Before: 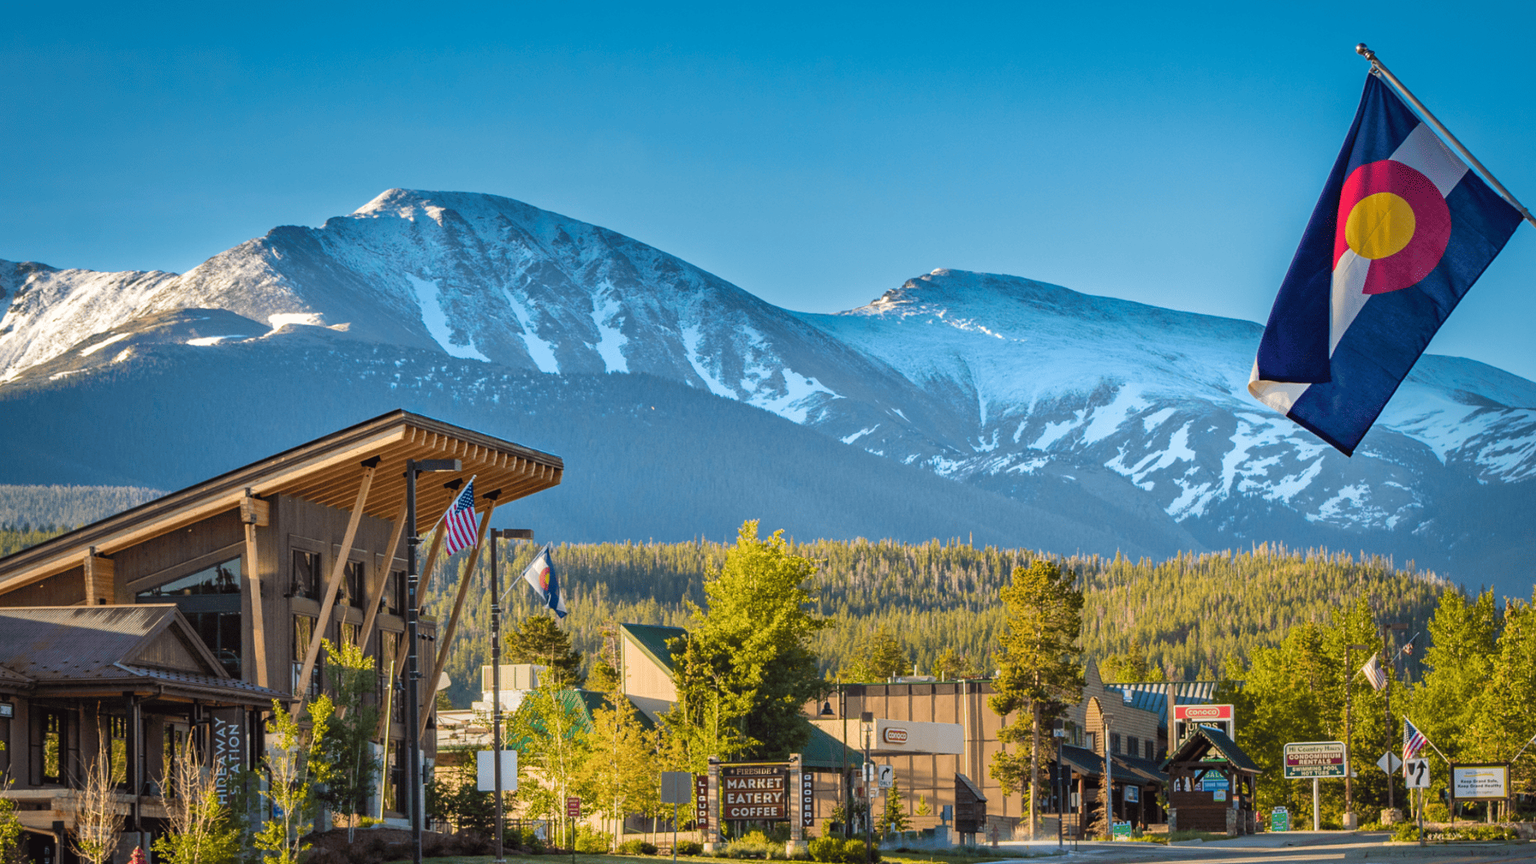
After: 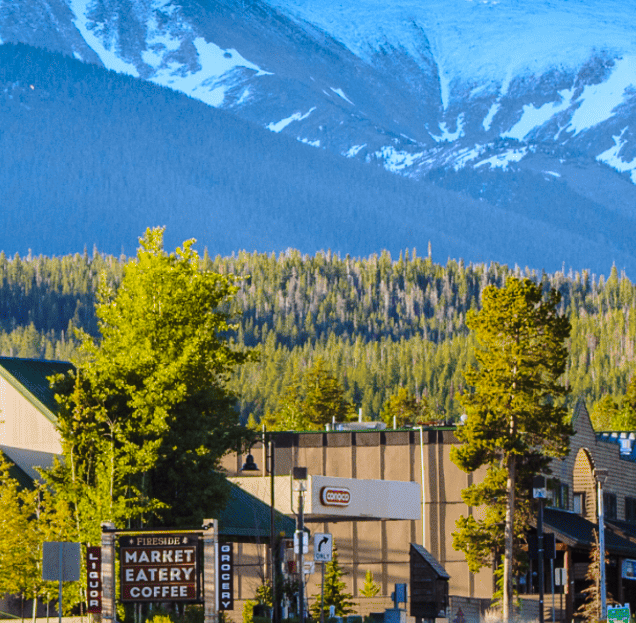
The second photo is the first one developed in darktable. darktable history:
crop: left 40.878%, top 39.176%, right 25.993%, bottom 3.081%
base curve: curves: ch0 [(0, 0) (0.073, 0.04) (0.157, 0.139) (0.492, 0.492) (0.758, 0.758) (1, 1)], preserve colors none
white balance: red 0.948, green 1.02, blue 1.176
